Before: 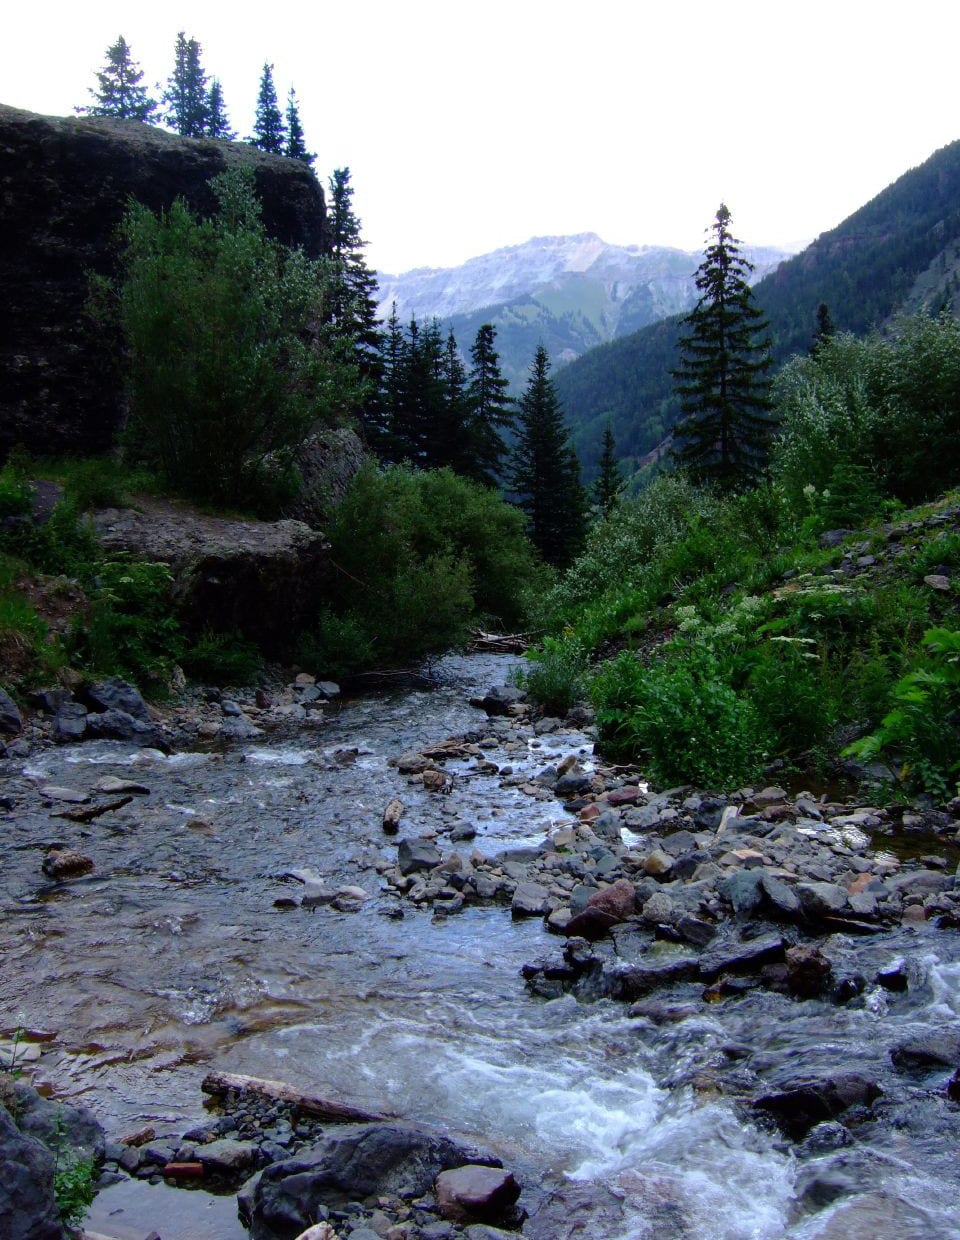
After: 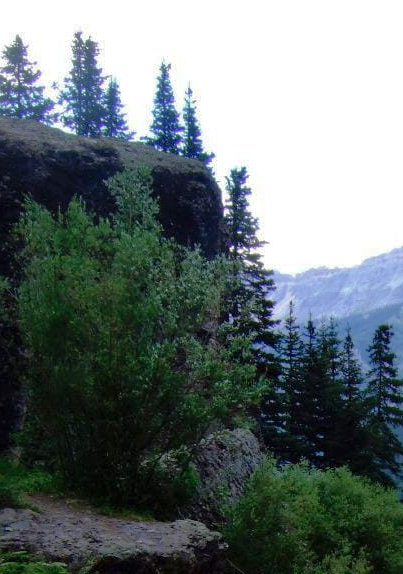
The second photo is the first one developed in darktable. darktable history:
crop and rotate: left 10.817%, top 0.062%, right 47.194%, bottom 53.626%
shadows and highlights: on, module defaults
